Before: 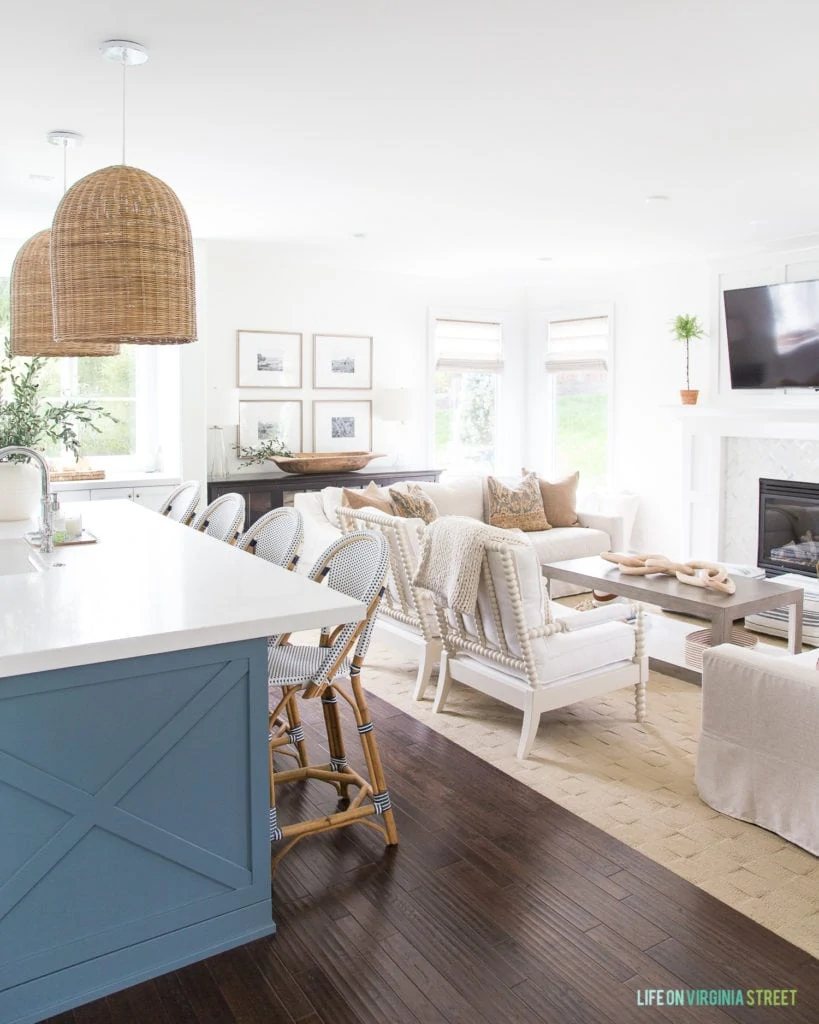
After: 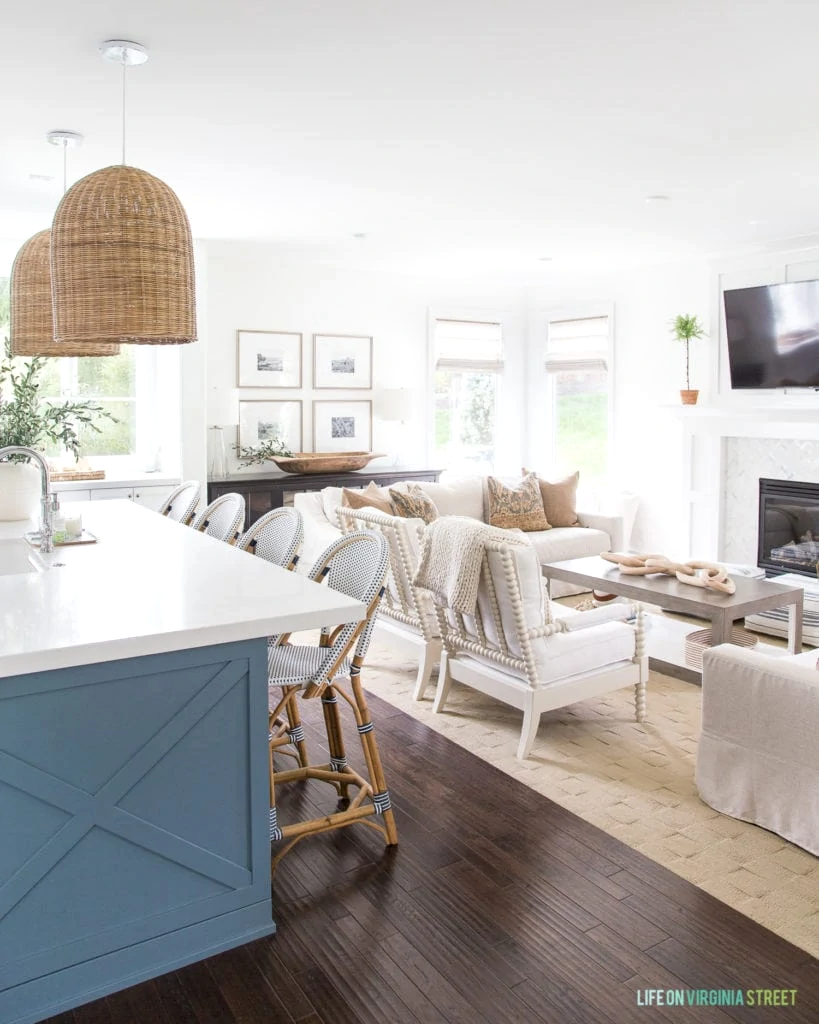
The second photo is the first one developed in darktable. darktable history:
local contrast: highlights 103%, shadows 103%, detail 120%, midtone range 0.2
